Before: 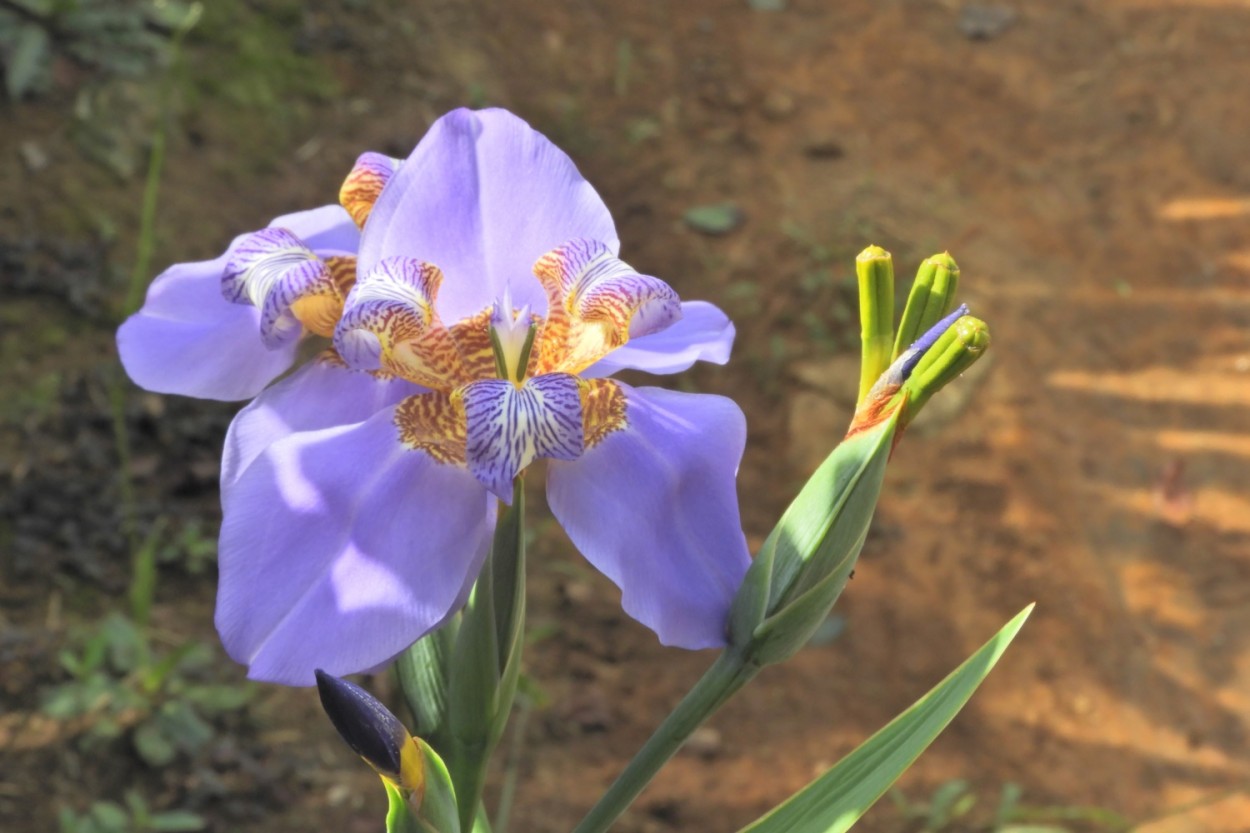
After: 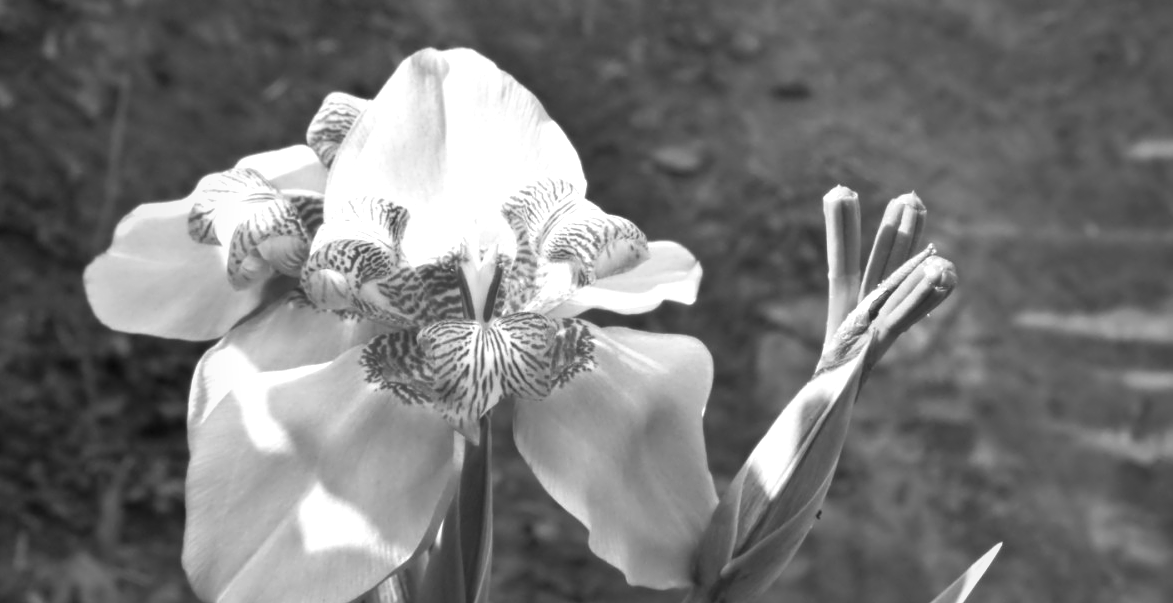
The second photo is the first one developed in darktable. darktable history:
crop: left 2.685%, top 7.239%, right 3.421%, bottom 20.315%
shadows and highlights: shadows 49.36, highlights -41.45, soften with gaussian
color balance rgb: perceptual saturation grading › global saturation -0.04%, perceptual brilliance grading › highlights 16.422%, perceptual brilliance grading › shadows -14.132%, global vibrance 20%
color calibration: output gray [0.22, 0.42, 0.37, 0], x 0.37, y 0.382, temperature 4306.6 K
contrast equalizer: y [[0.5, 0.542, 0.583, 0.625, 0.667, 0.708], [0.5 ×6], [0.5 ×6], [0, 0.033, 0.067, 0.1, 0.133, 0.167], [0, 0.05, 0.1, 0.15, 0.2, 0.25]], mix 0.145
vignetting: fall-off start 96.86%, fall-off radius 99.29%, width/height ratio 0.612
